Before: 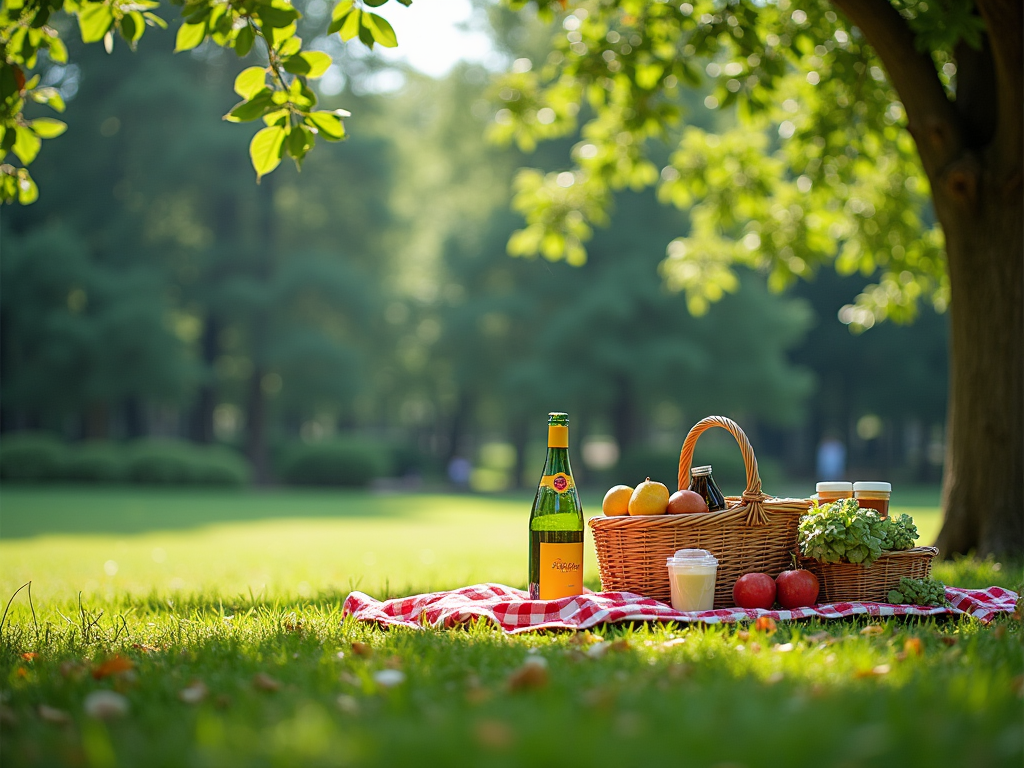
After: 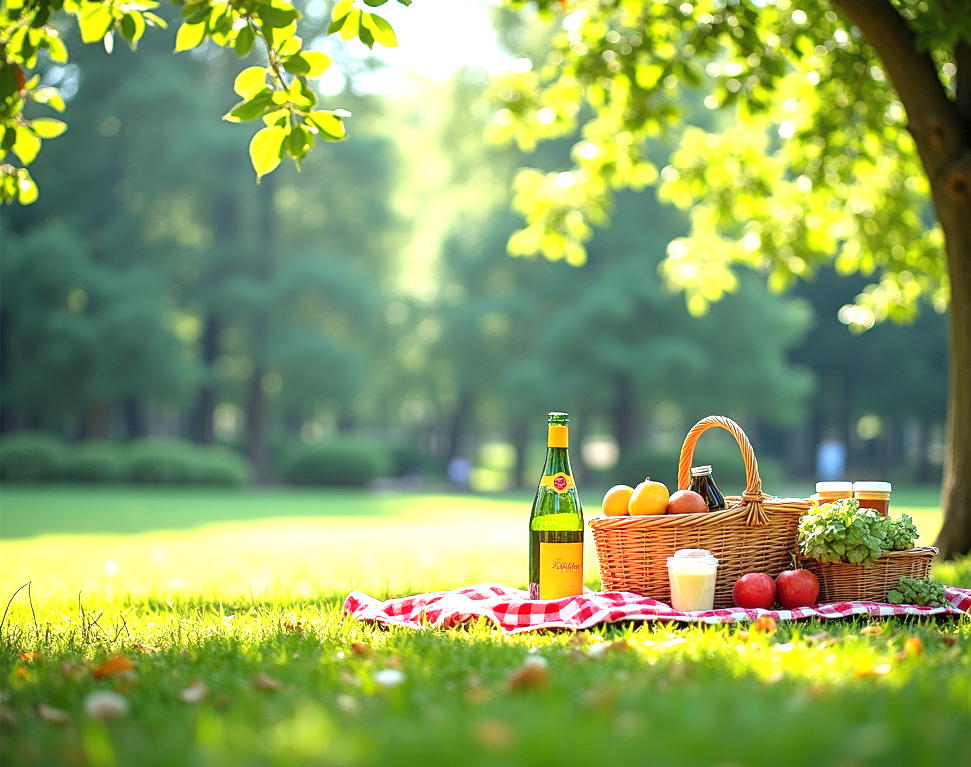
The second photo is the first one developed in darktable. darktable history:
crop and rotate: right 5.167%
exposure: exposure 1.16 EV, compensate exposure bias true, compensate highlight preservation false
